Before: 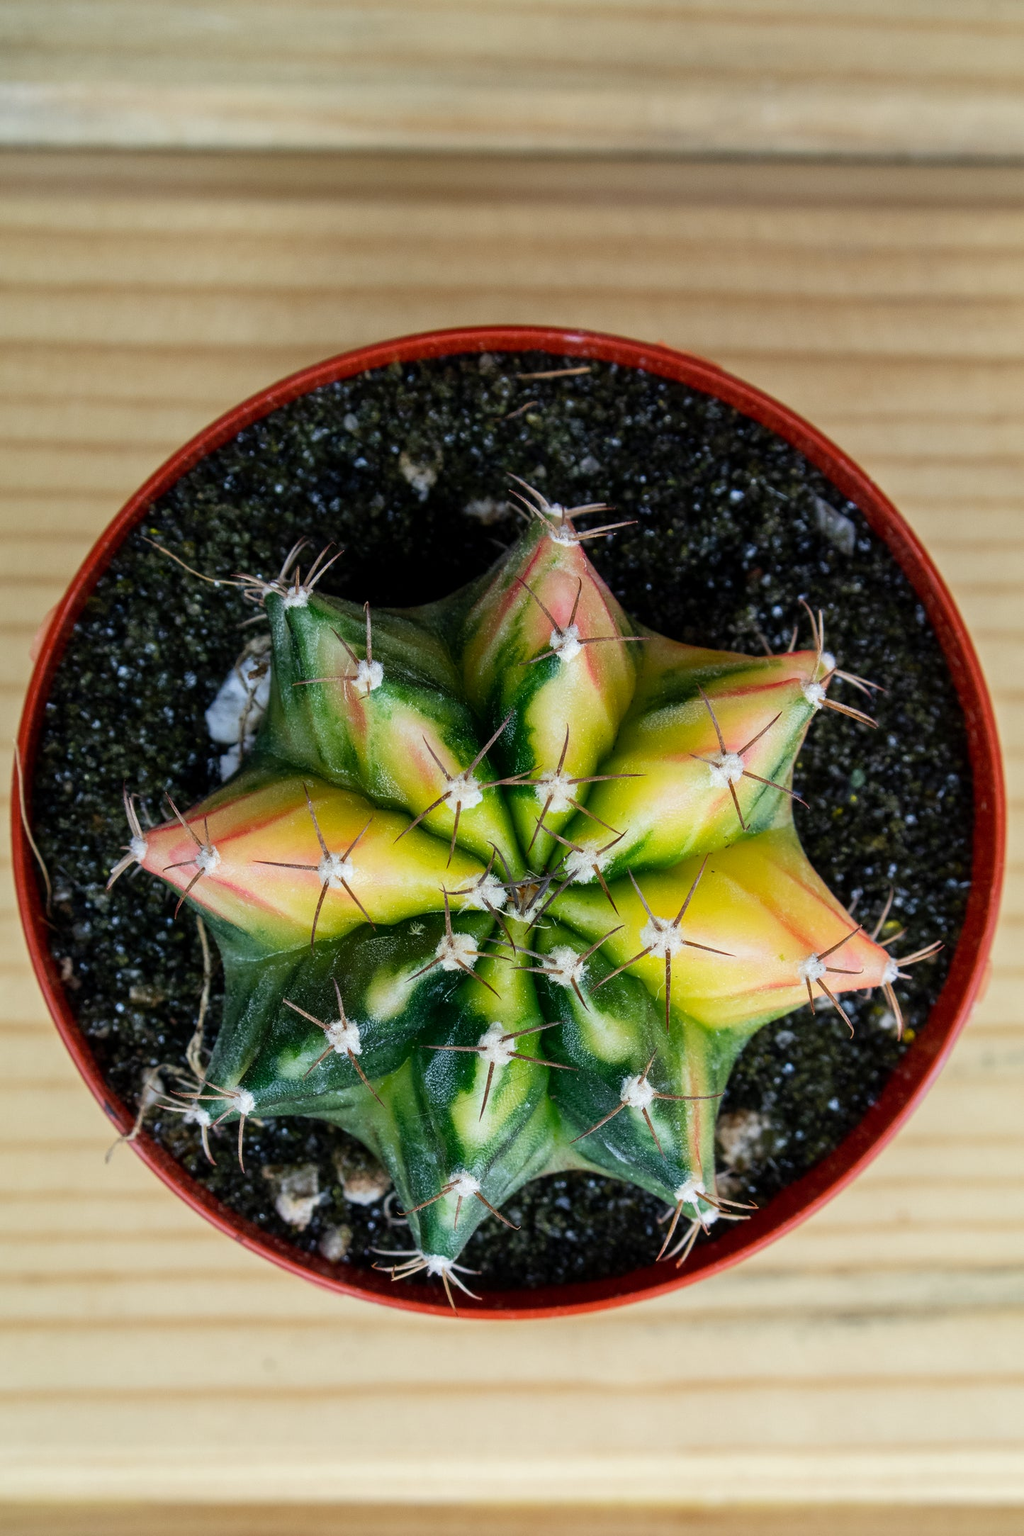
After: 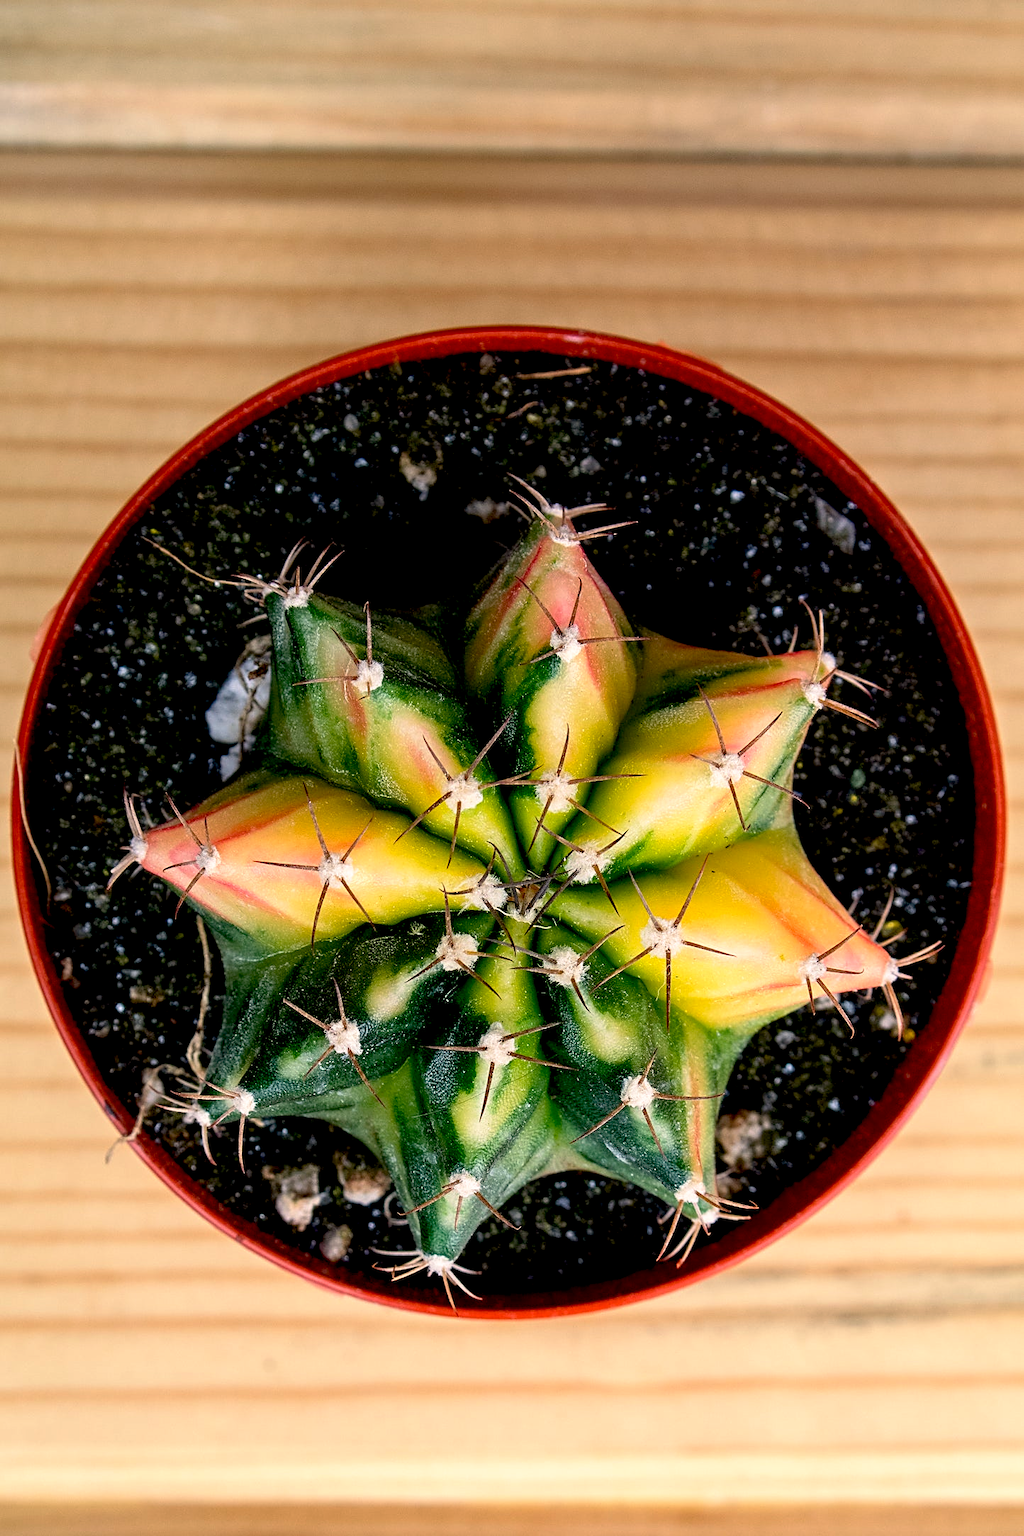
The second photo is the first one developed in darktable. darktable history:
base curve: curves: ch0 [(0.017, 0) (0.425, 0.441) (0.844, 0.933) (1, 1)], preserve colors none
sharpen: on, module defaults
white balance: red 1.127, blue 0.943
